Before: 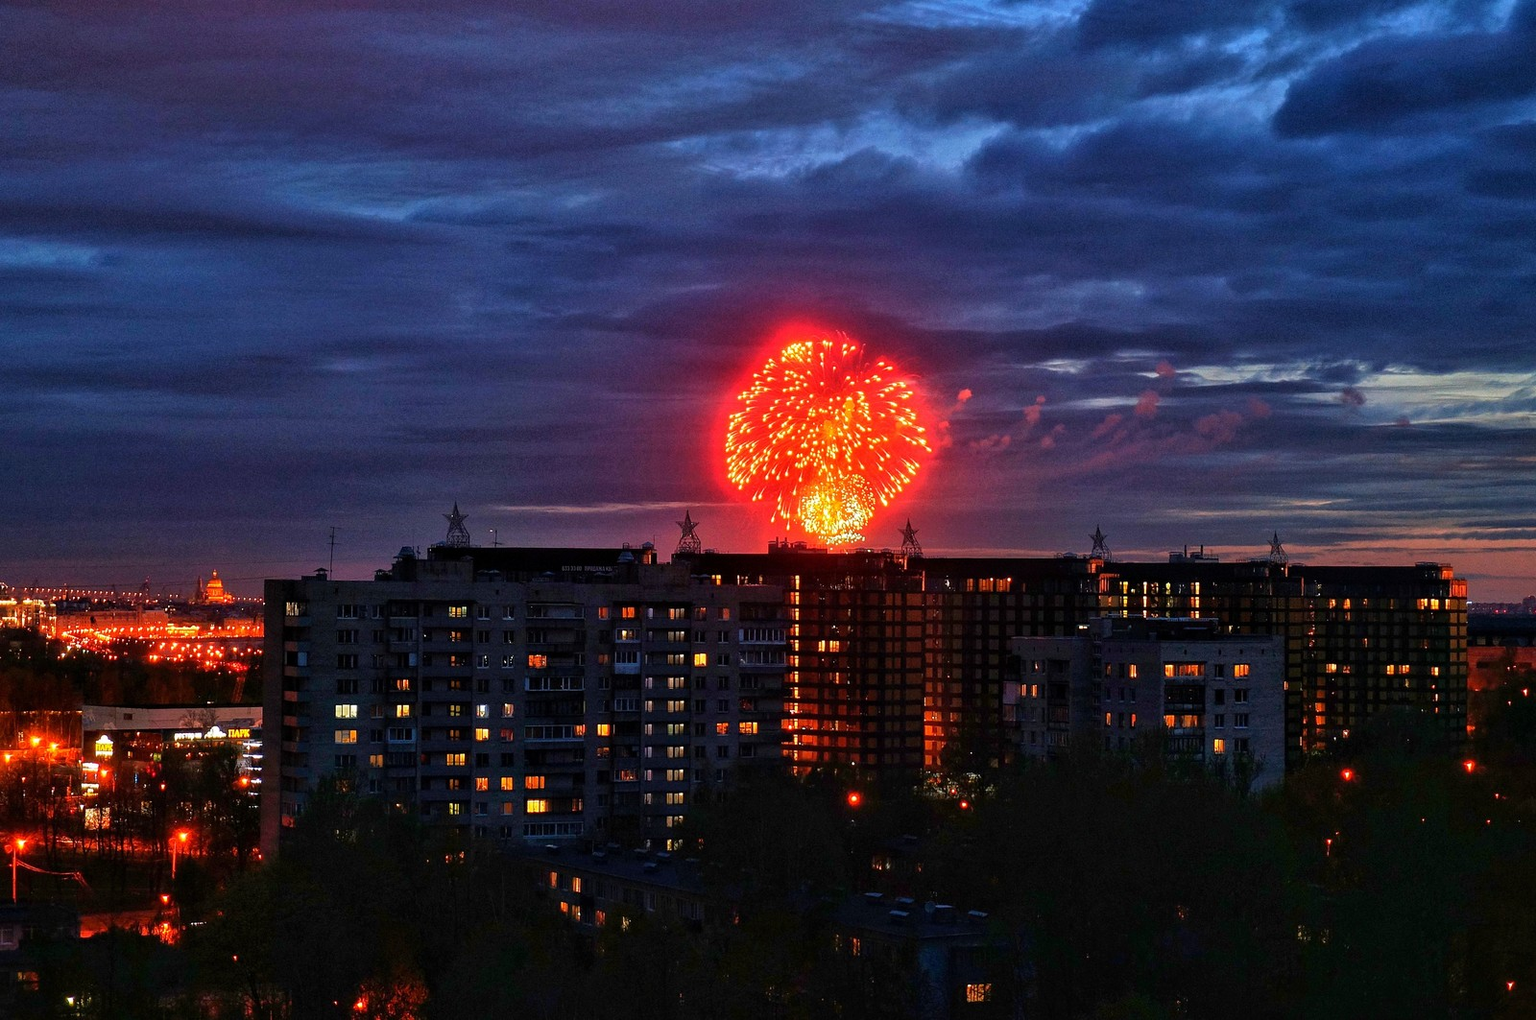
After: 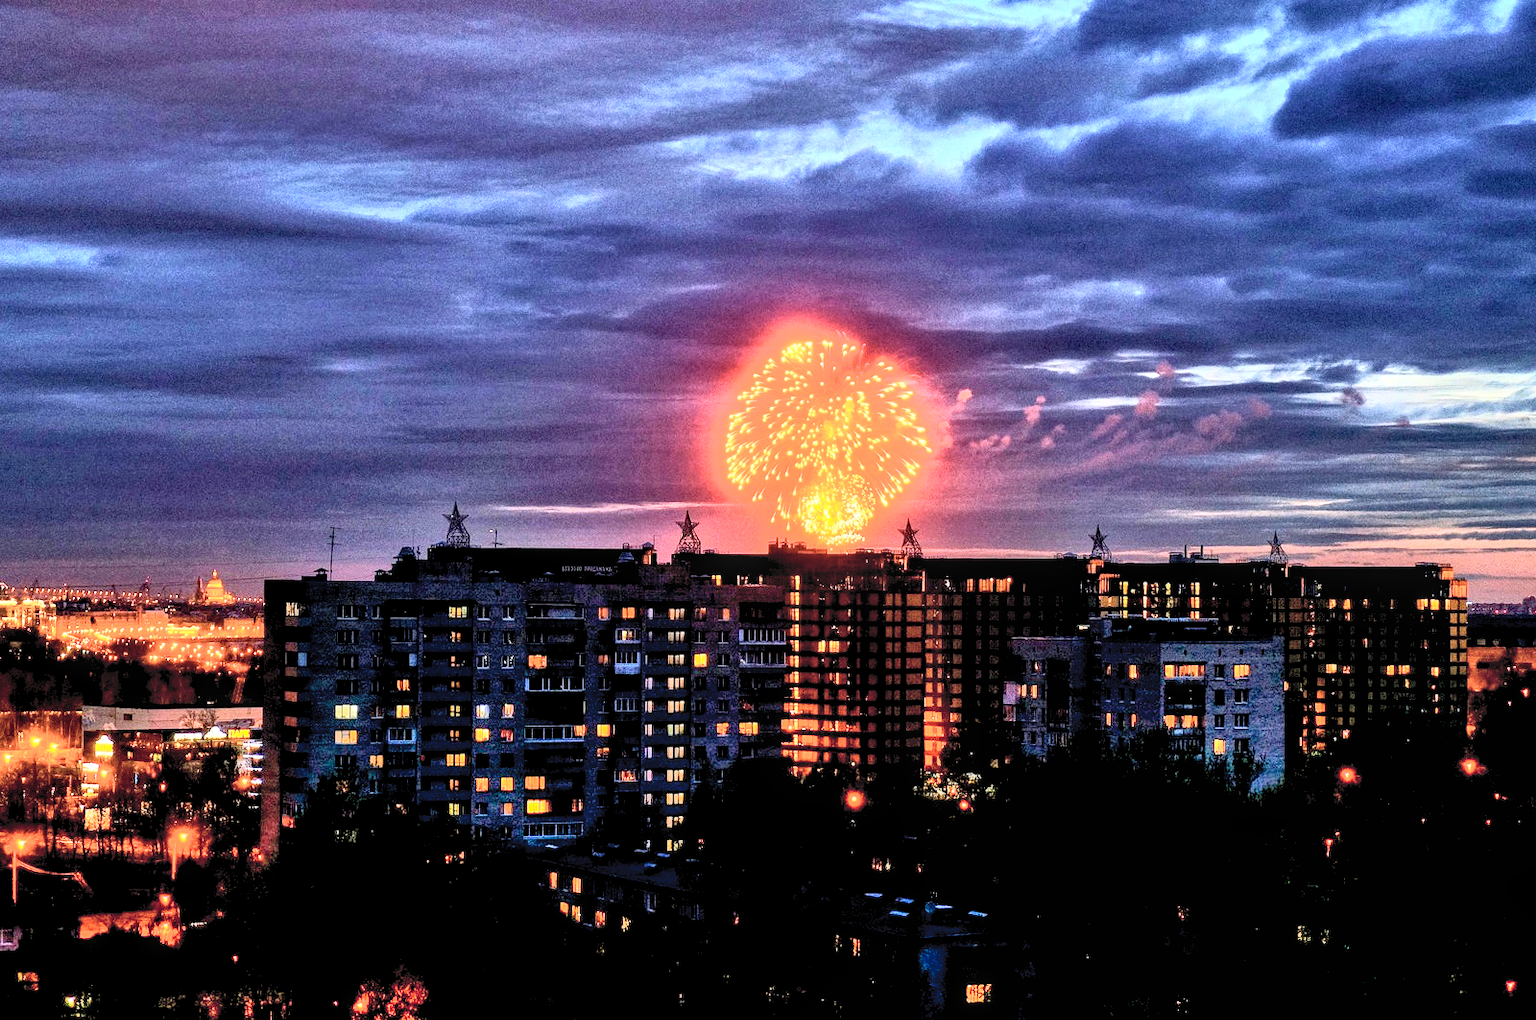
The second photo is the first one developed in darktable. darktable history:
shadows and highlights: highlights color adjustment 32.16%, low approximation 0.01, soften with gaussian
exposure: black level correction 0.008, exposure 0.973 EV, compensate highlight preservation false
local contrast: on, module defaults
color balance rgb: shadows lift › chroma 1.011%, shadows lift › hue 215.59°, linear chroma grading › global chroma 8.687%, perceptual saturation grading › global saturation 1.533%, perceptual saturation grading › highlights -1.45%, perceptual saturation grading › mid-tones 3.536%, perceptual saturation grading › shadows 7.118%
contrast brightness saturation: contrast 0.423, brightness 0.552, saturation -0.21
